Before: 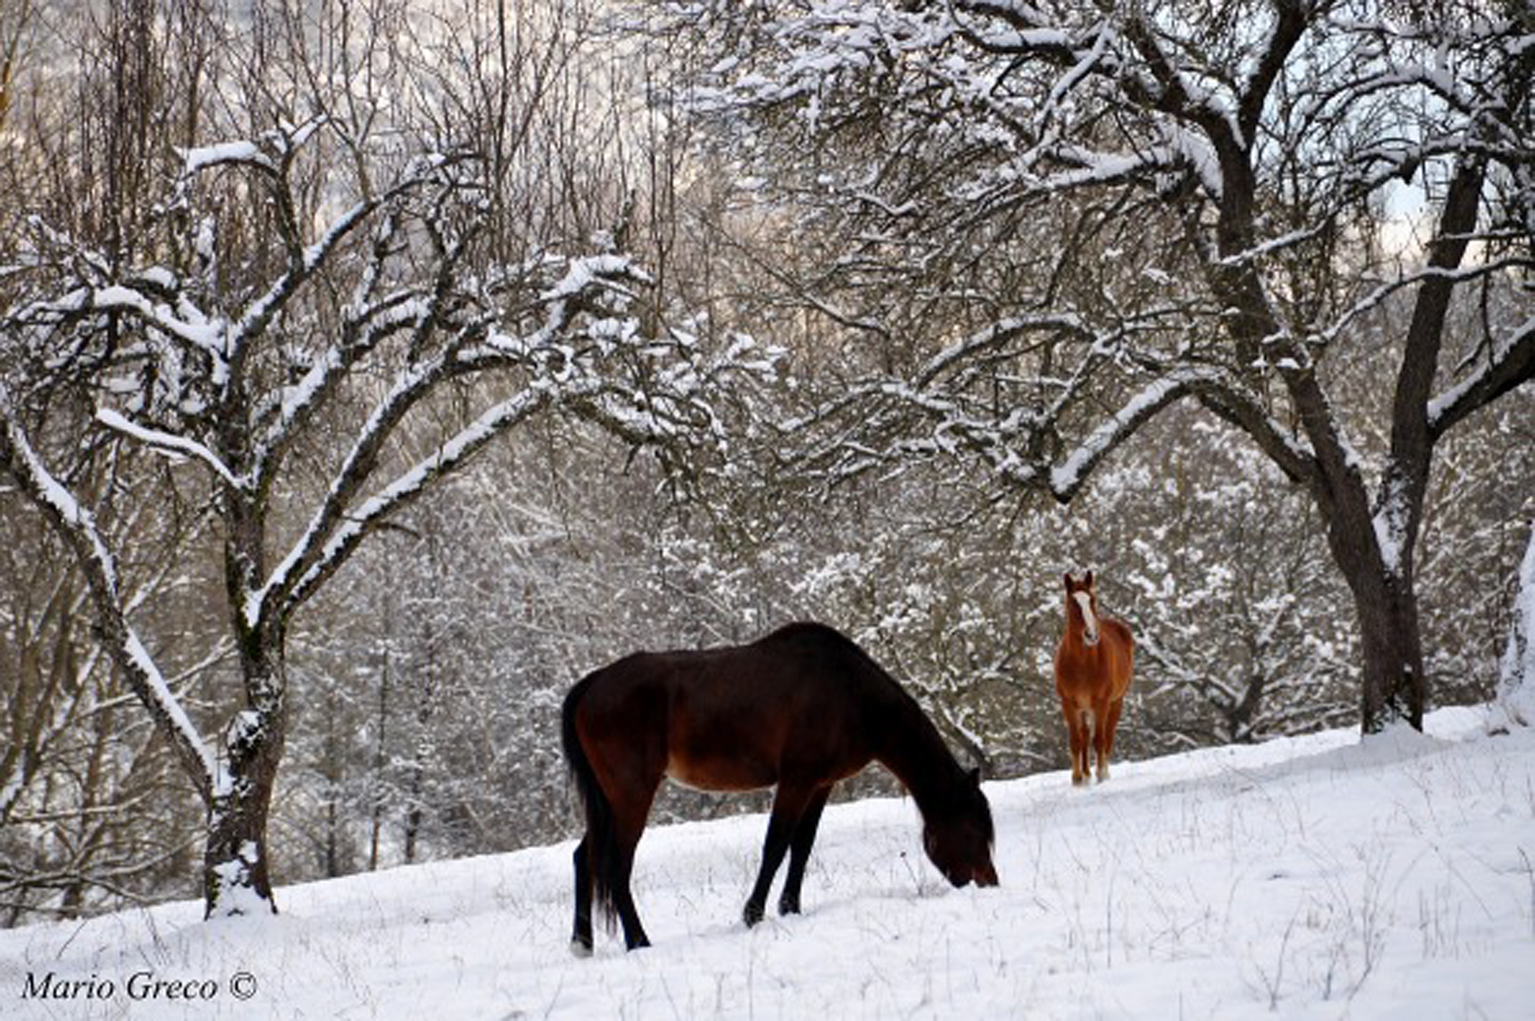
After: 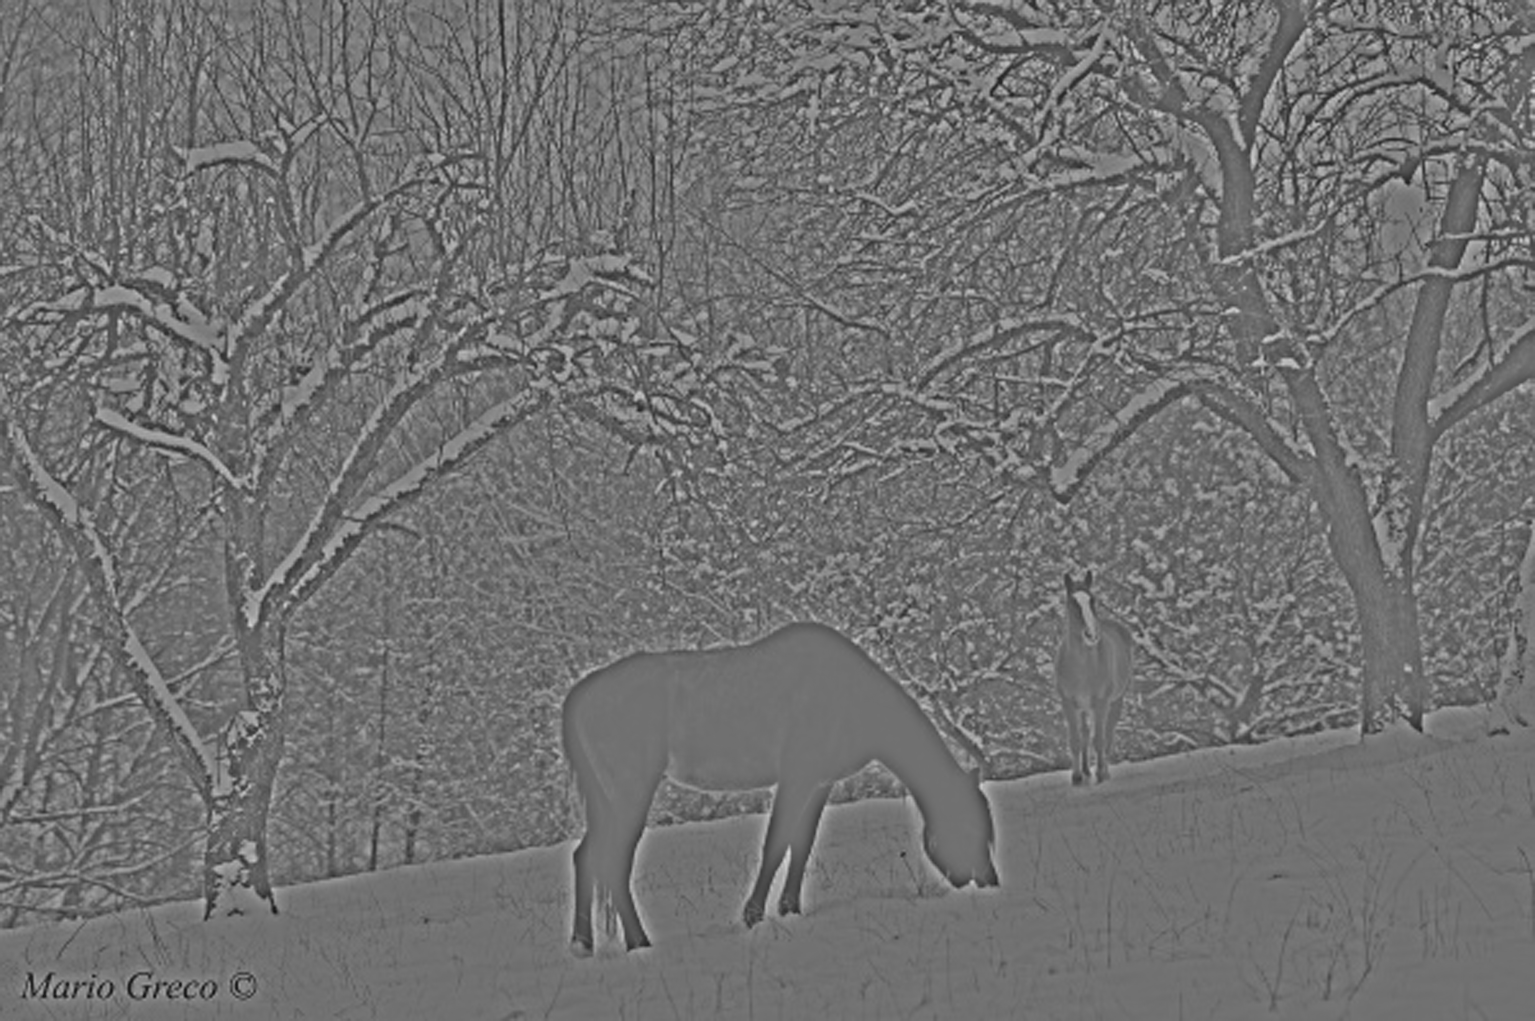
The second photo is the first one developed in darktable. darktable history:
shadows and highlights: soften with gaussian
monochrome: on, module defaults
highpass: sharpness 25.84%, contrast boost 14.94%
rgb levels: mode RGB, independent channels, levels [[0, 0.5, 1], [0, 0.521, 1], [0, 0.536, 1]]
